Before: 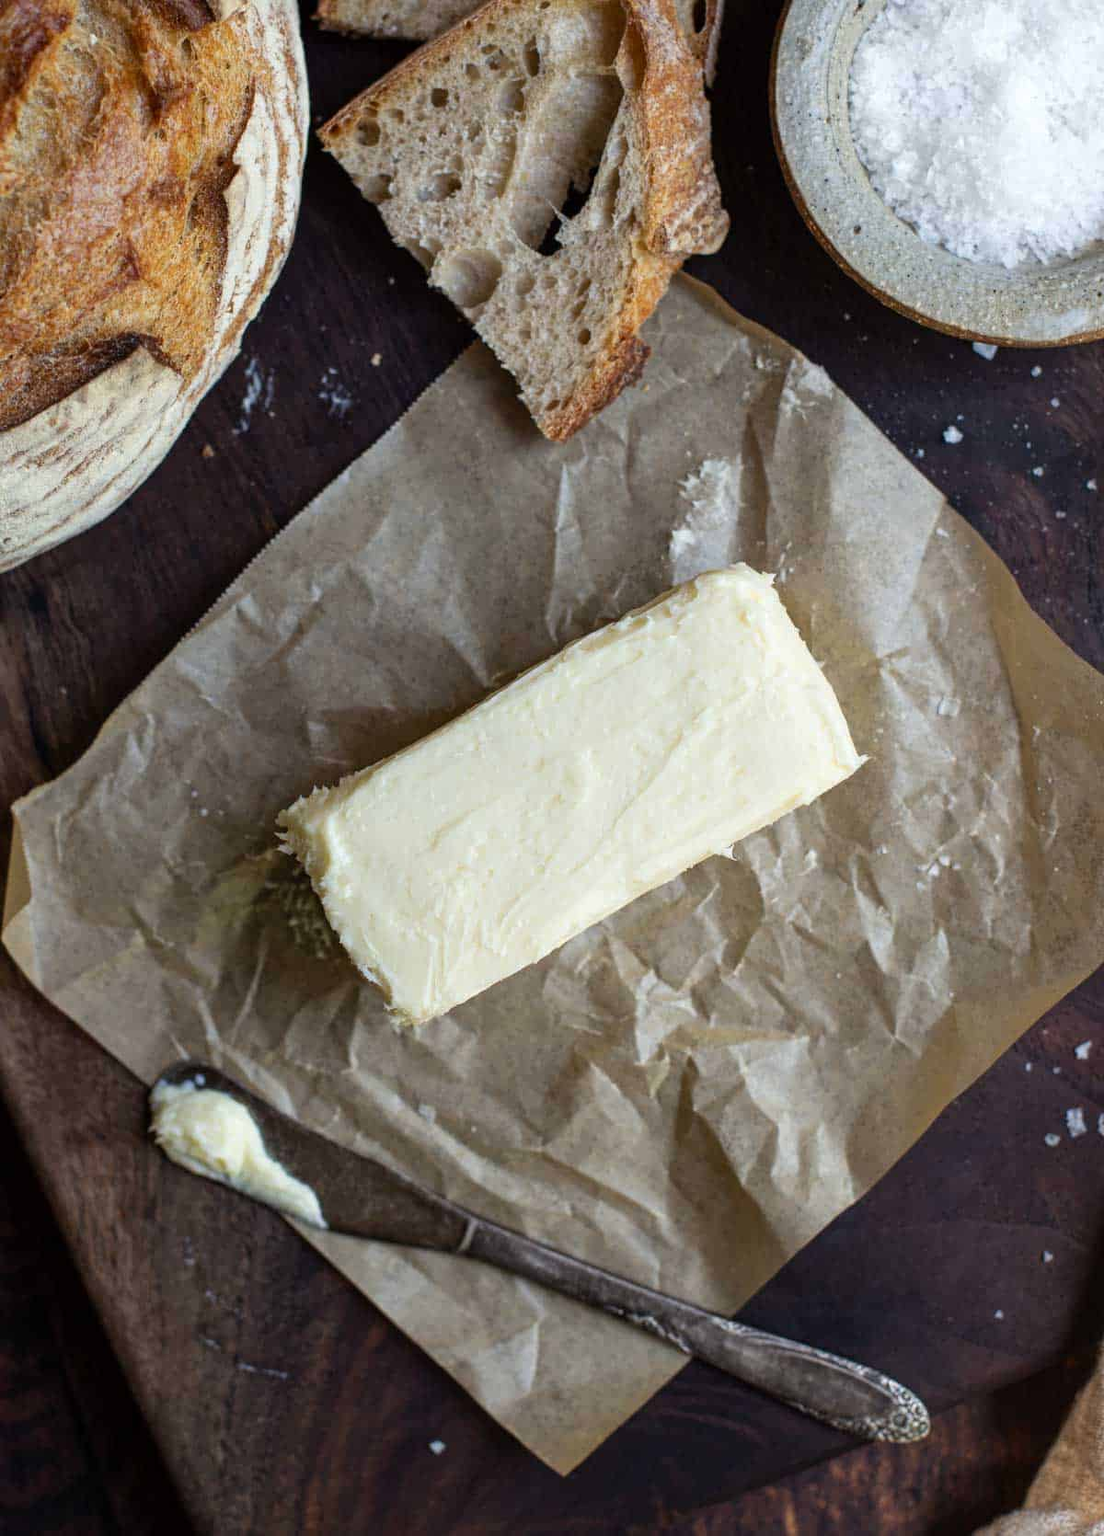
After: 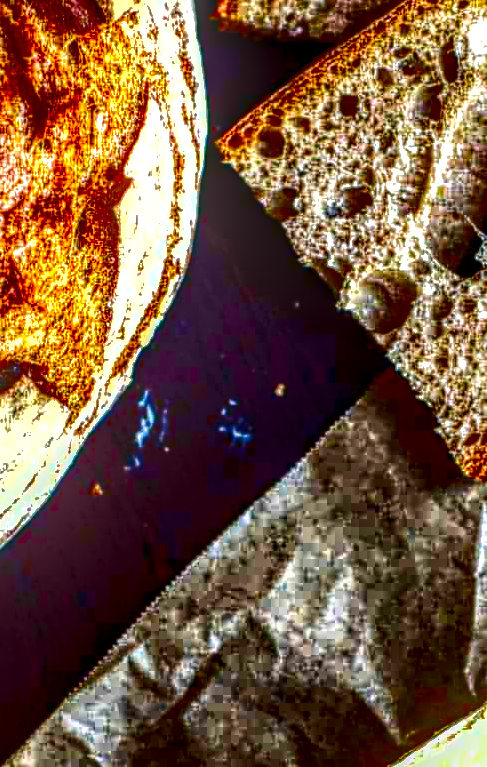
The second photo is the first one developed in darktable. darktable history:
exposure: exposure 1 EV, compensate highlight preservation false
crop and rotate: left 10.83%, top 0.075%, right 48.527%, bottom 53.958%
contrast brightness saturation: brightness -0.984, saturation 0.981
local contrast: highlights 5%, shadows 7%, detail 299%, midtone range 0.304
tone curve: curves: ch0 [(0, 0) (0.003, 0.015) (0.011, 0.021) (0.025, 0.032) (0.044, 0.046) (0.069, 0.062) (0.1, 0.08) (0.136, 0.117) (0.177, 0.165) (0.224, 0.221) (0.277, 0.298) (0.335, 0.385) (0.399, 0.469) (0.468, 0.558) (0.543, 0.637) (0.623, 0.708) (0.709, 0.771) (0.801, 0.84) (0.898, 0.907) (1, 1)], color space Lab, independent channels, preserve colors none
color balance rgb: linear chroma grading › global chroma 14.777%, perceptual saturation grading › global saturation -0.073%, perceptual saturation grading › highlights -19.815%, perceptual saturation grading › shadows 19.191%, perceptual brilliance grading › global brilliance 2.279%, perceptual brilliance grading › highlights -3.57%, global vibrance 30.492%, contrast 10.055%
